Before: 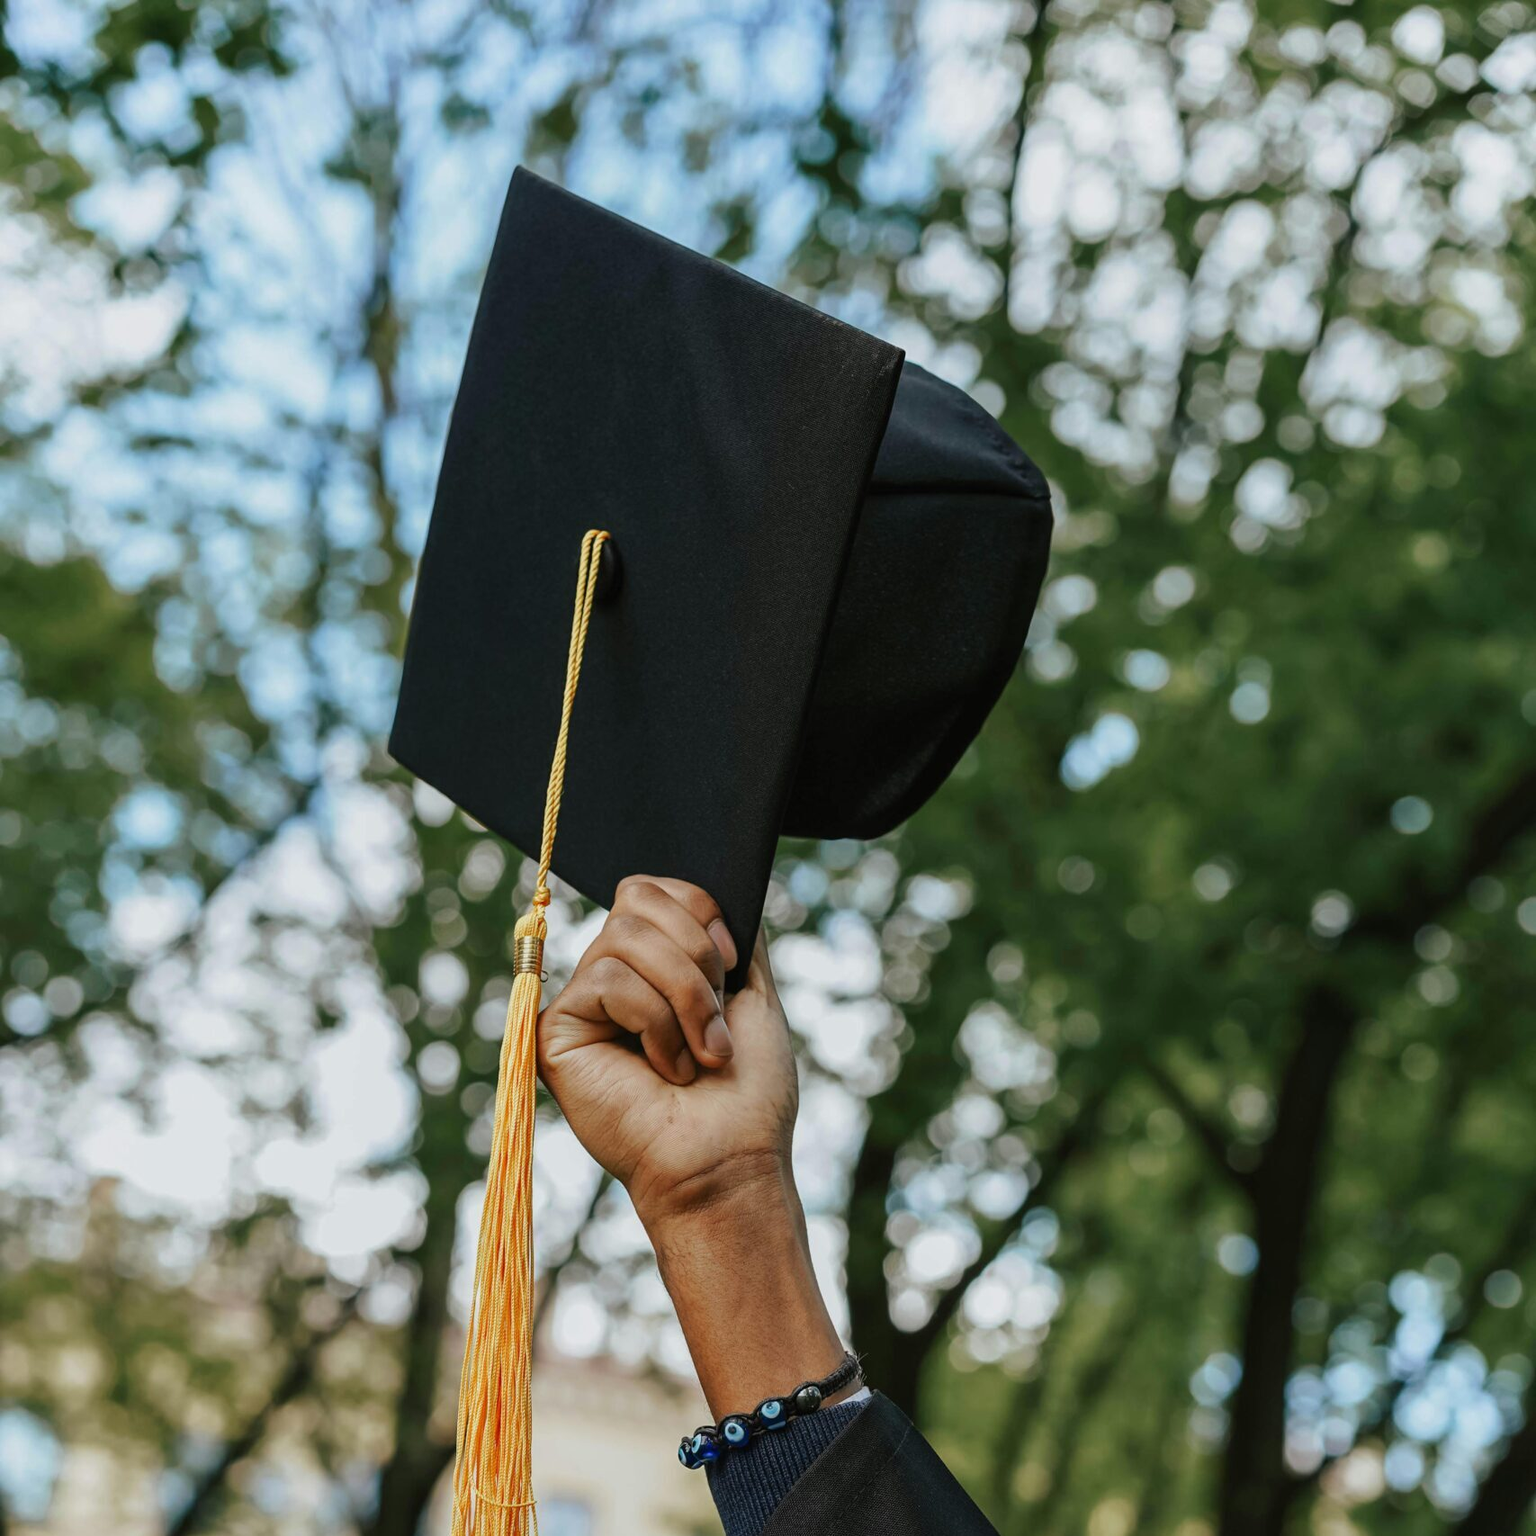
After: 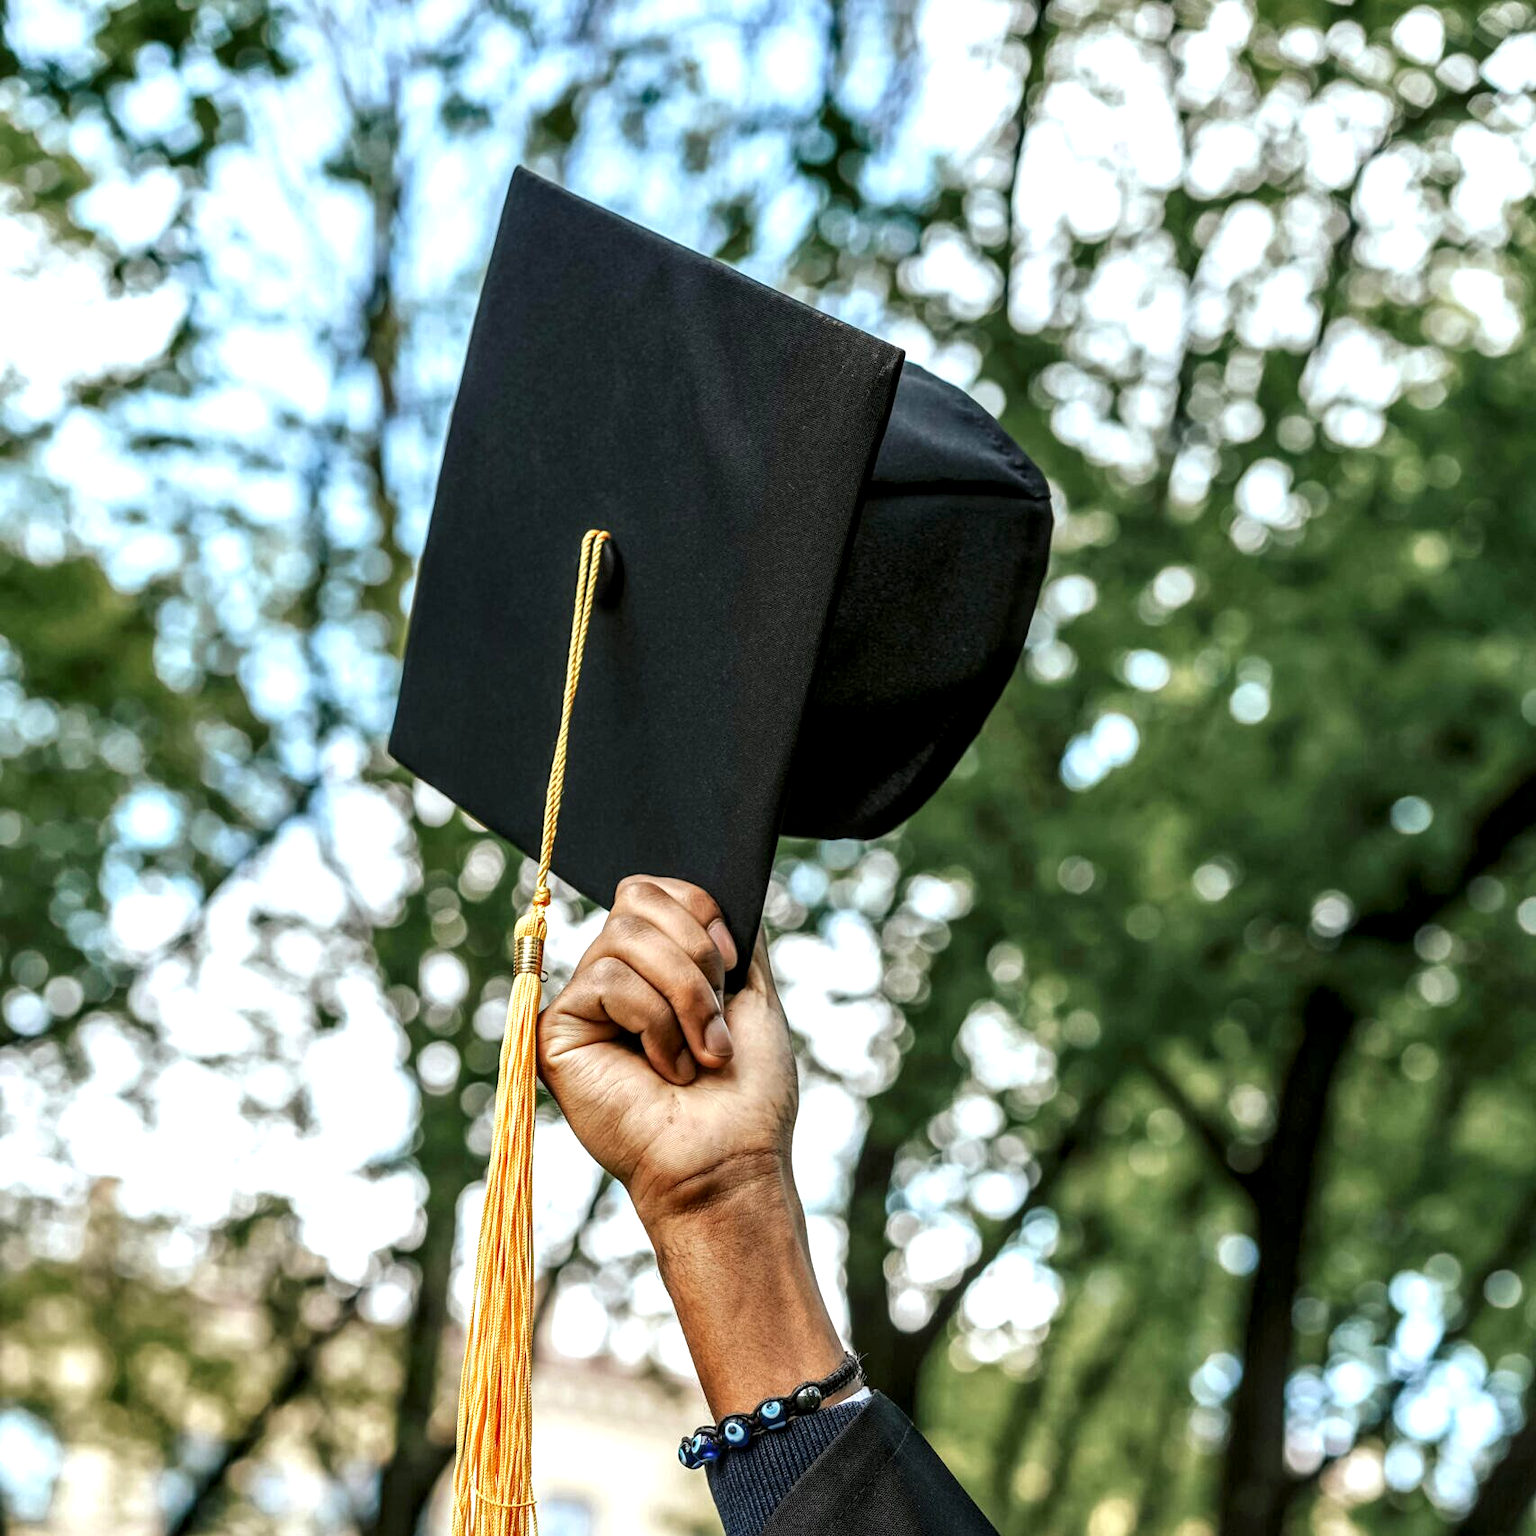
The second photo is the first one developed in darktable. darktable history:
exposure: black level correction 0, exposure 0.69 EV, compensate highlight preservation false
local contrast: highlights 60%, shadows 59%, detail 160%
